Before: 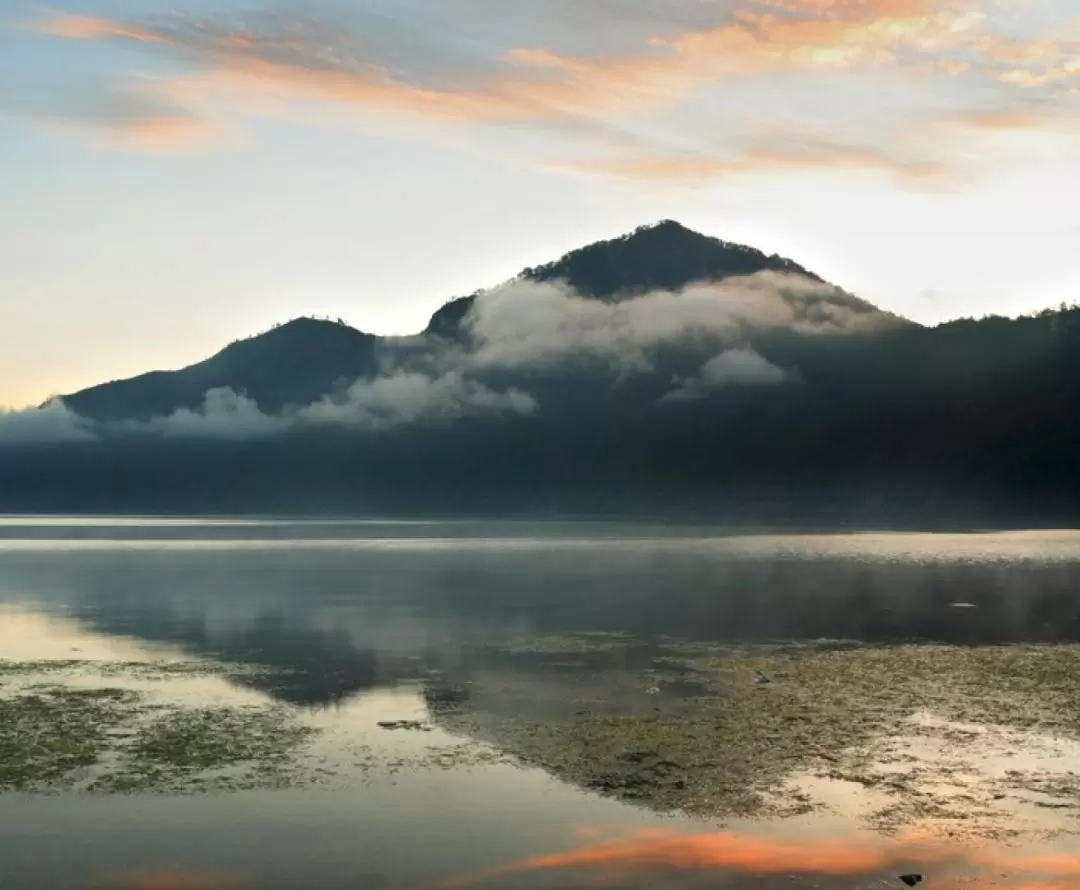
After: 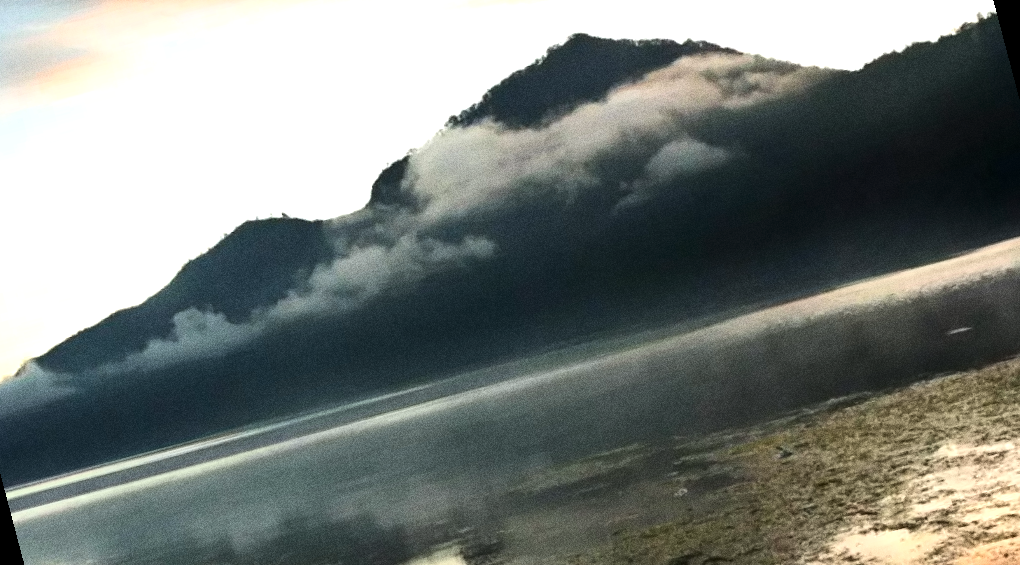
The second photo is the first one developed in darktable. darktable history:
tone equalizer: -8 EV -0.75 EV, -7 EV -0.7 EV, -6 EV -0.6 EV, -5 EV -0.4 EV, -3 EV 0.4 EV, -2 EV 0.6 EV, -1 EV 0.7 EV, +0 EV 0.75 EV, edges refinement/feathering 500, mask exposure compensation -1.57 EV, preserve details no
rotate and perspective: rotation -14.8°, crop left 0.1, crop right 0.903, crop top 0.25, crop bottom 0.748
grain: coarseness 0.09 ISO, strength 40%
